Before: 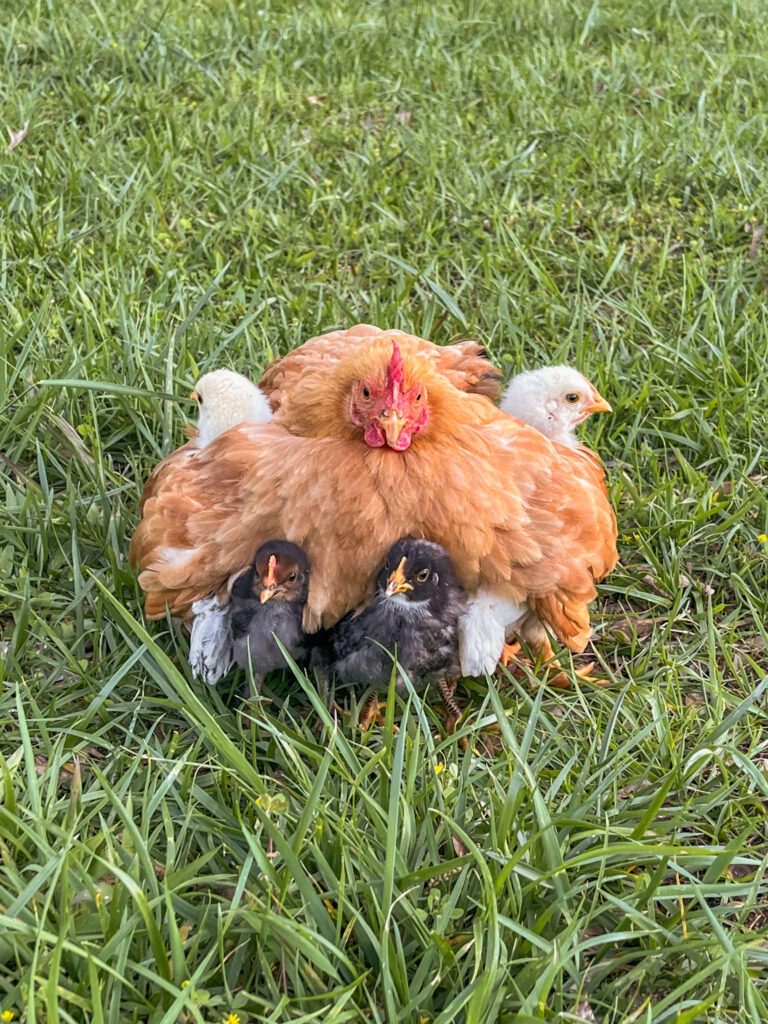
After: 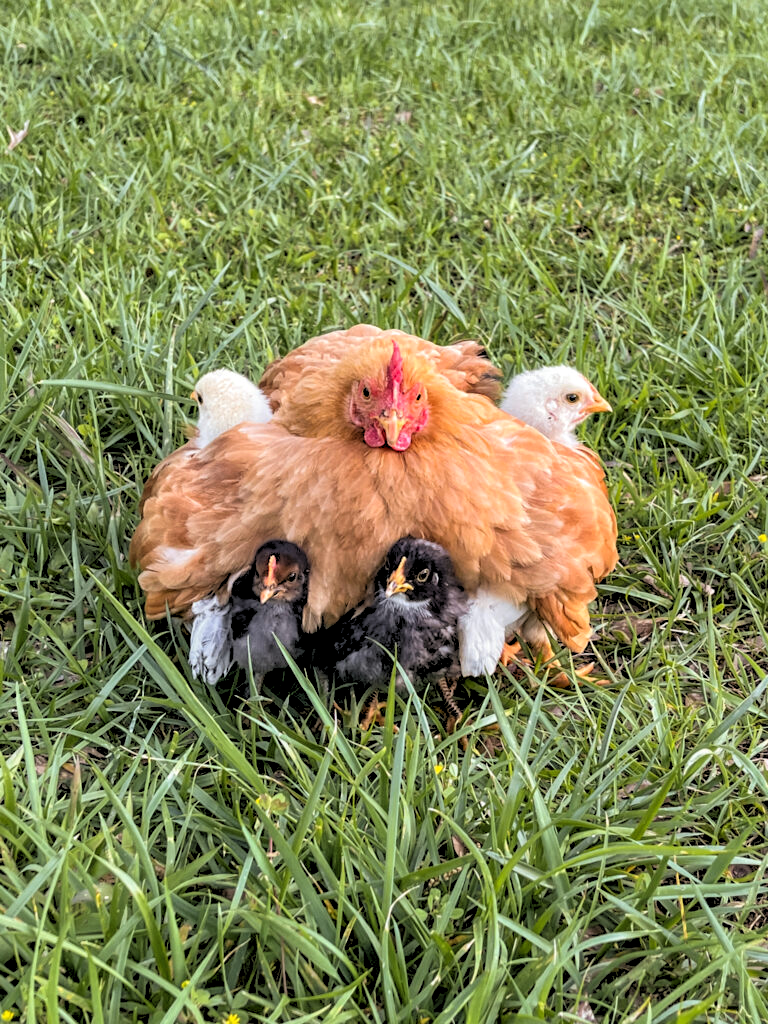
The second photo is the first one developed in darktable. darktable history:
rgb levels: levels [[0.029, 0.461, 0.922], [0, 0.5, 1], [0, 0.5, 1]]
shadows and highlights: shadows 37.27, highlights -28.18, soften with gaussian
